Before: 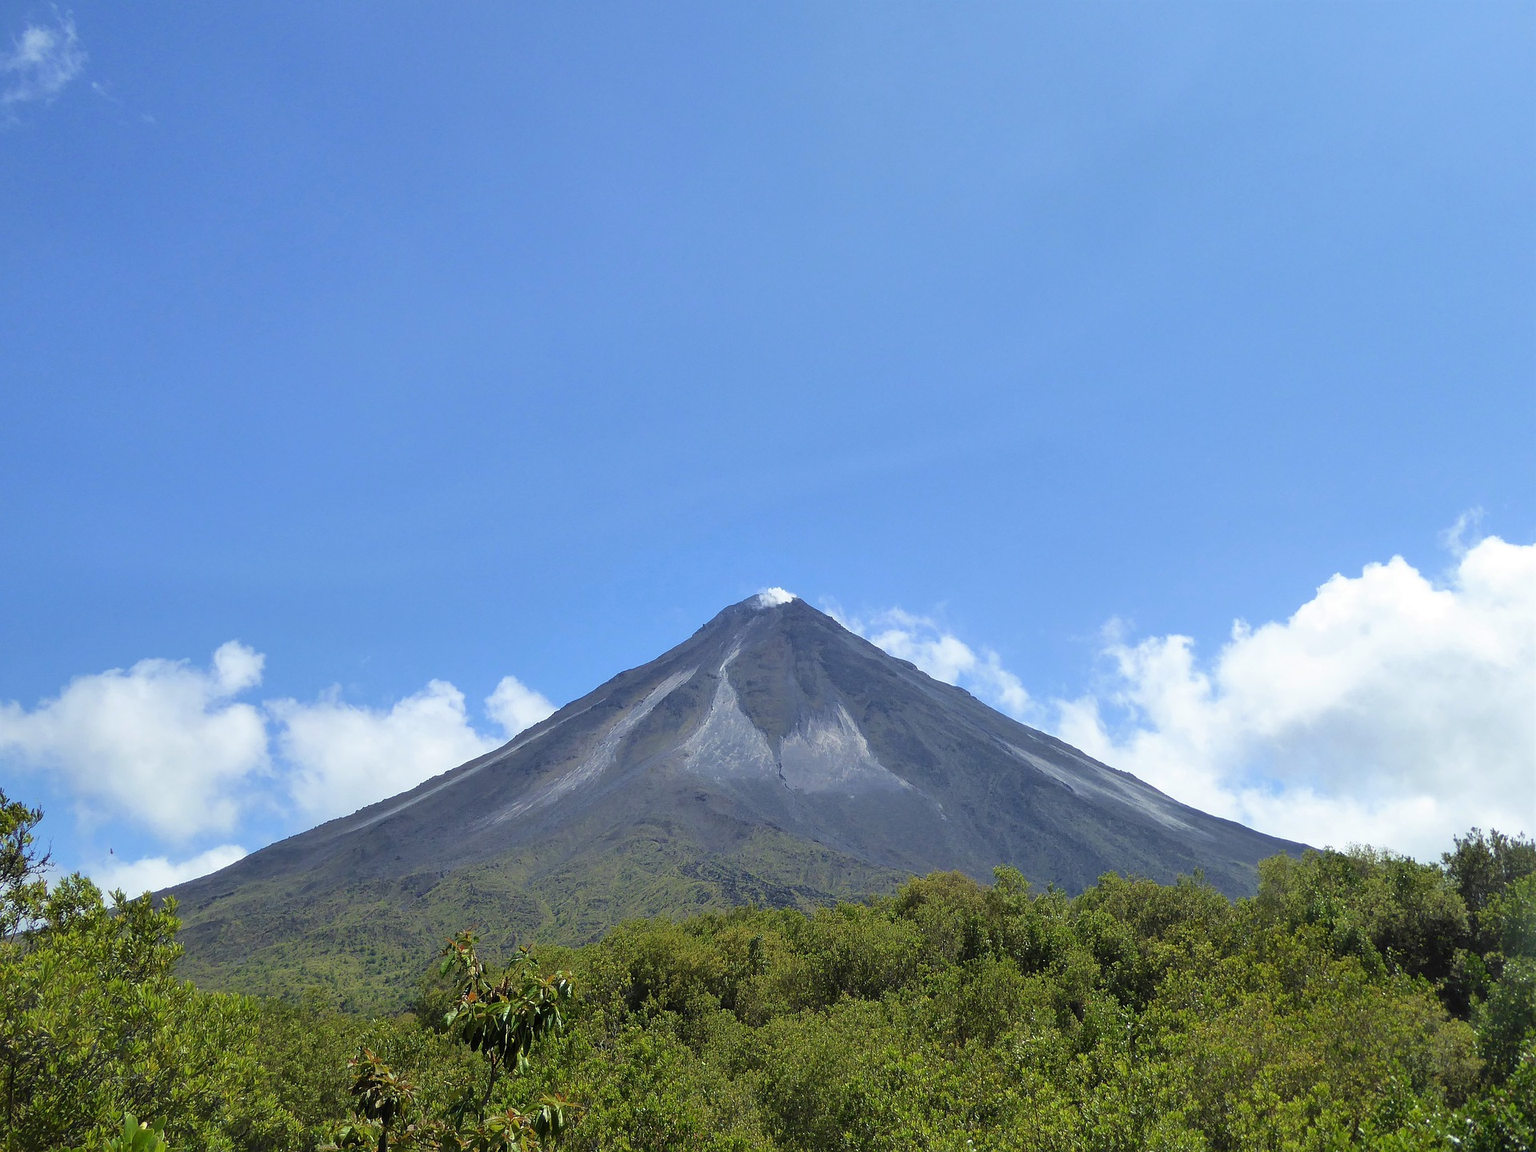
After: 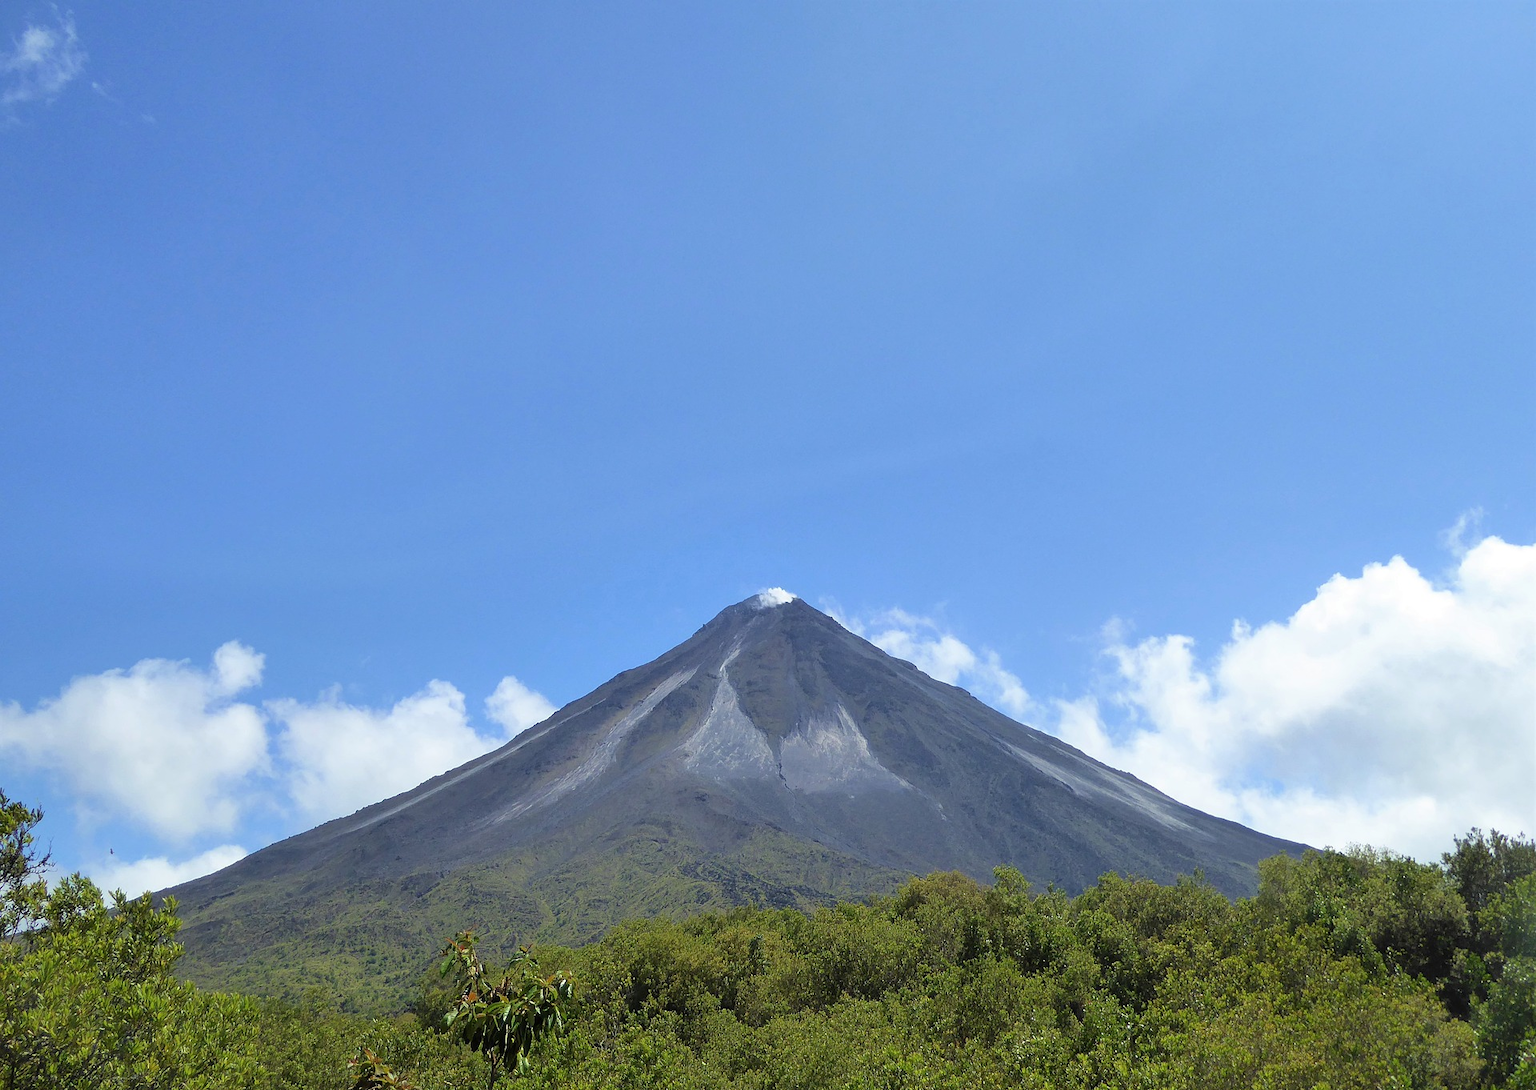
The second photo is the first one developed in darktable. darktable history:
crop and rotate: top 0.005%, bottom 5.292%
